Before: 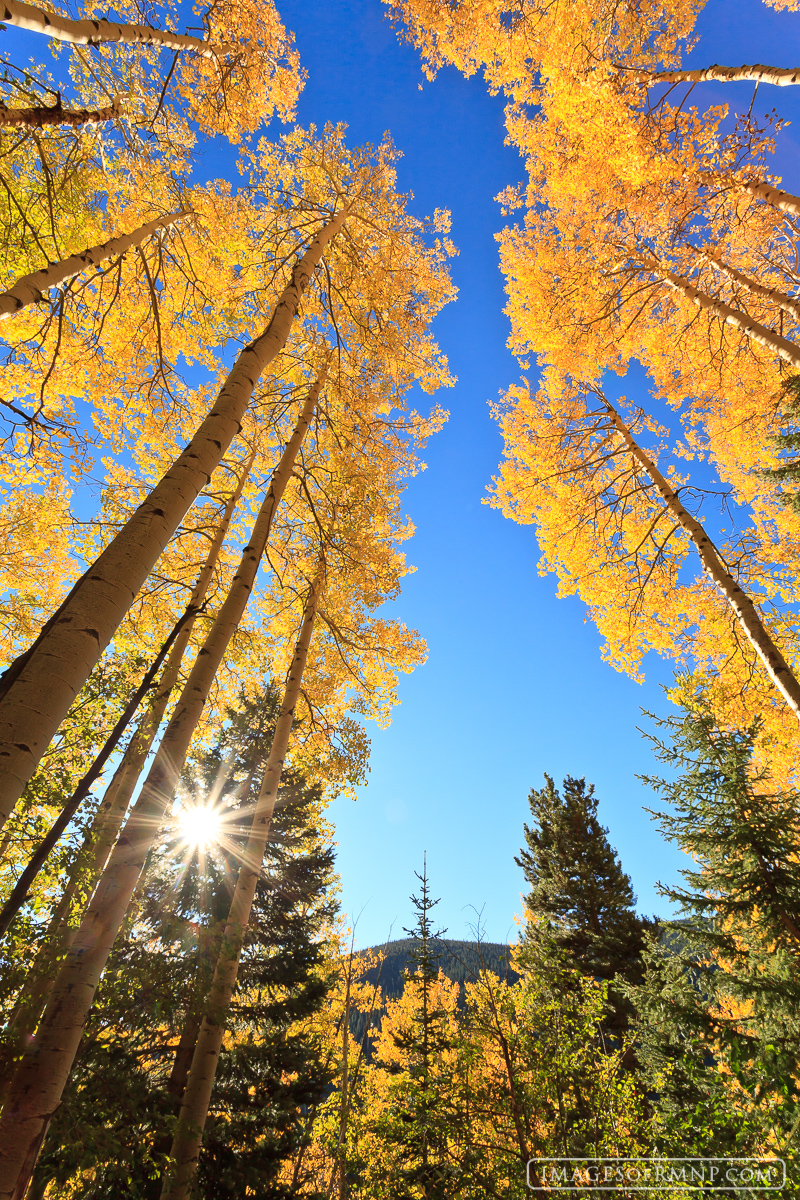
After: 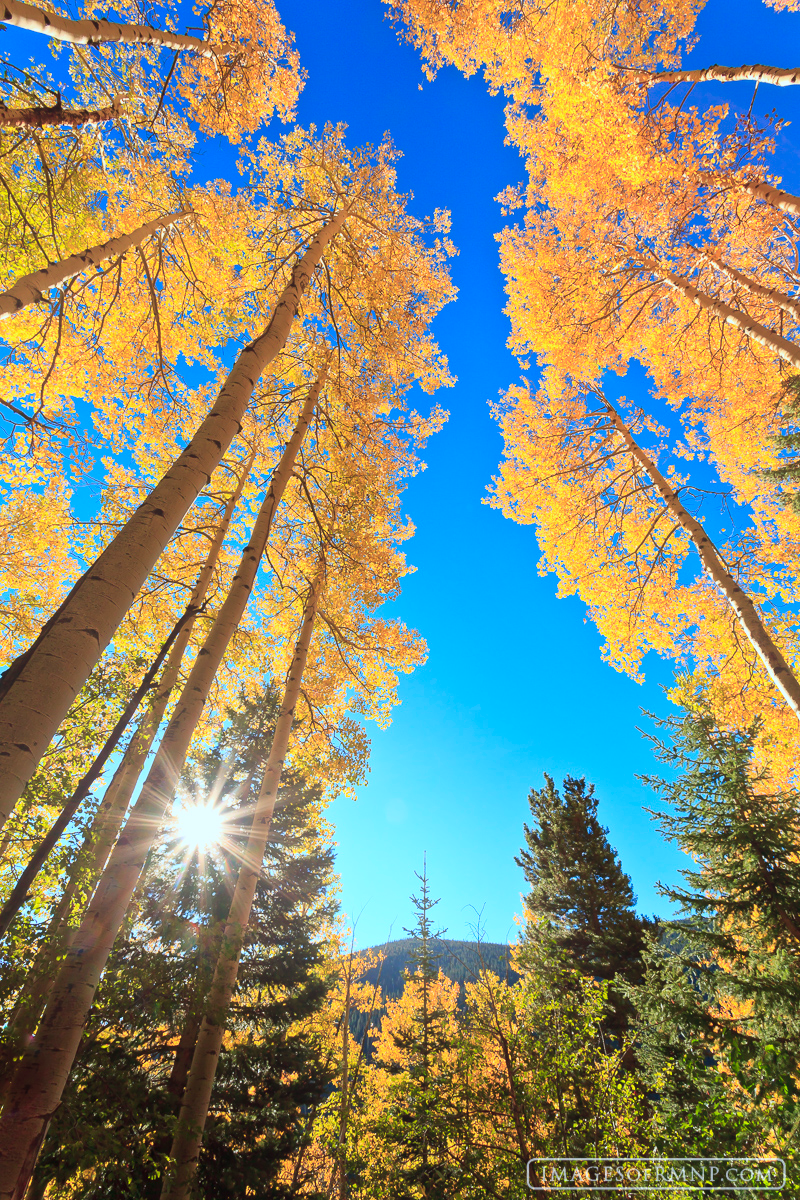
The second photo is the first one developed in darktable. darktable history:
bloom: size 16%, threshold 98%, strength 20%
color calibration: output R [0.972, 0.068, -0.094, 0], output G [-0.178, 1.216, -0.086, 0], output B [0.095, -0.136, 0.98, 0], illuminant custom, x 0.371, y 0.381, temperature 4283.16 K
